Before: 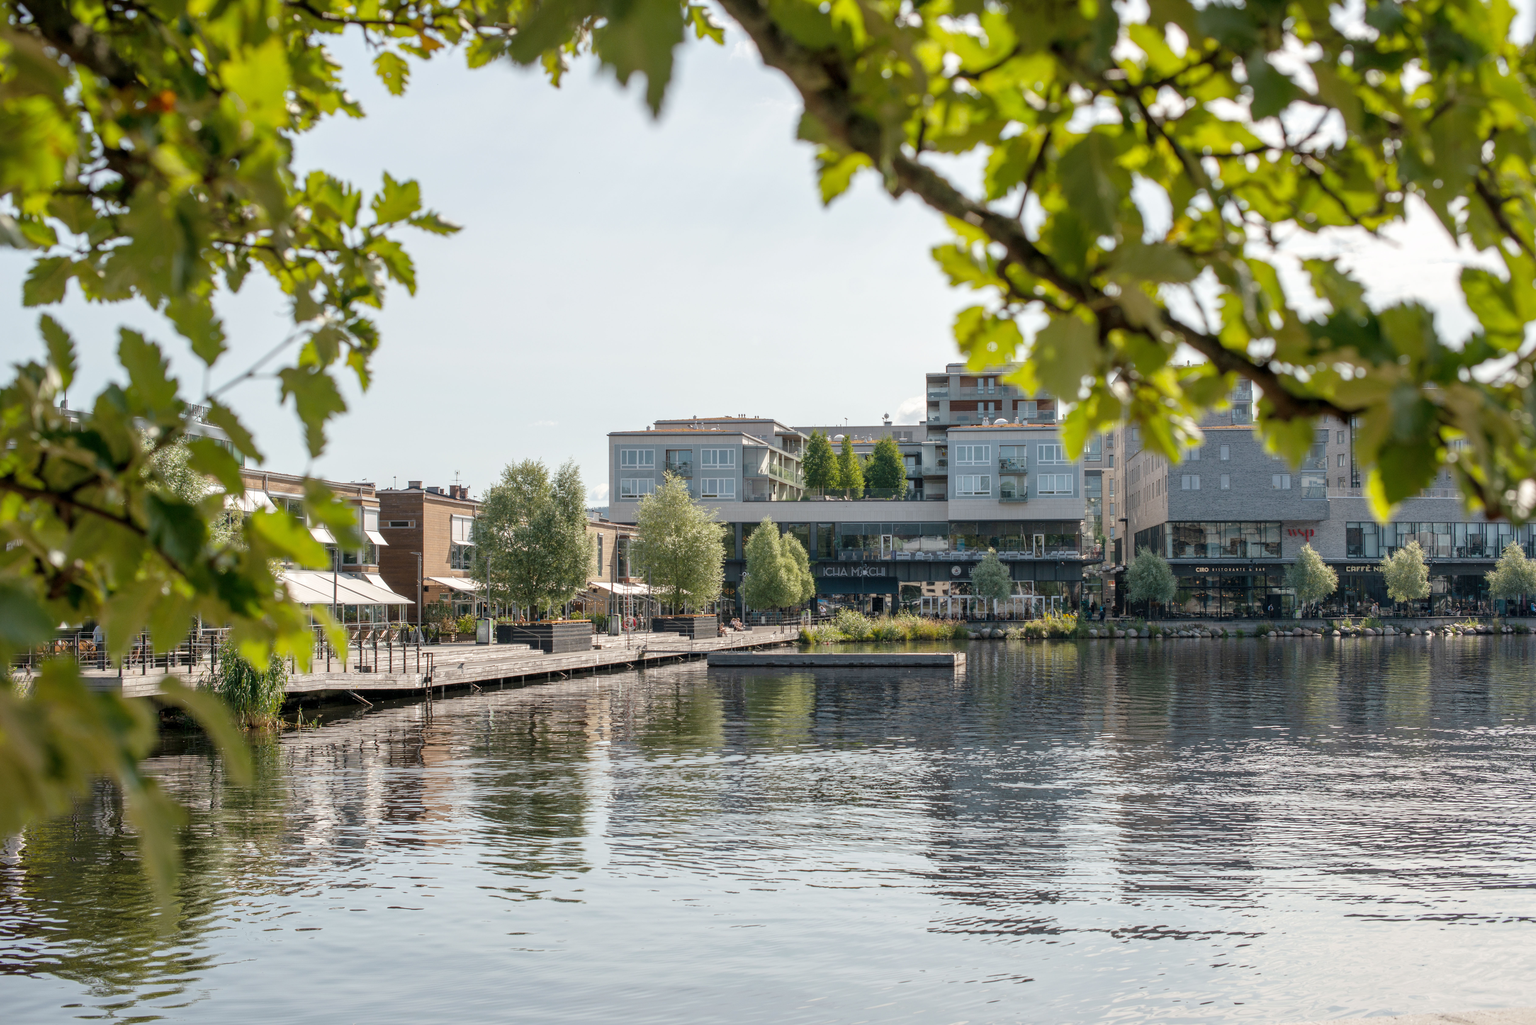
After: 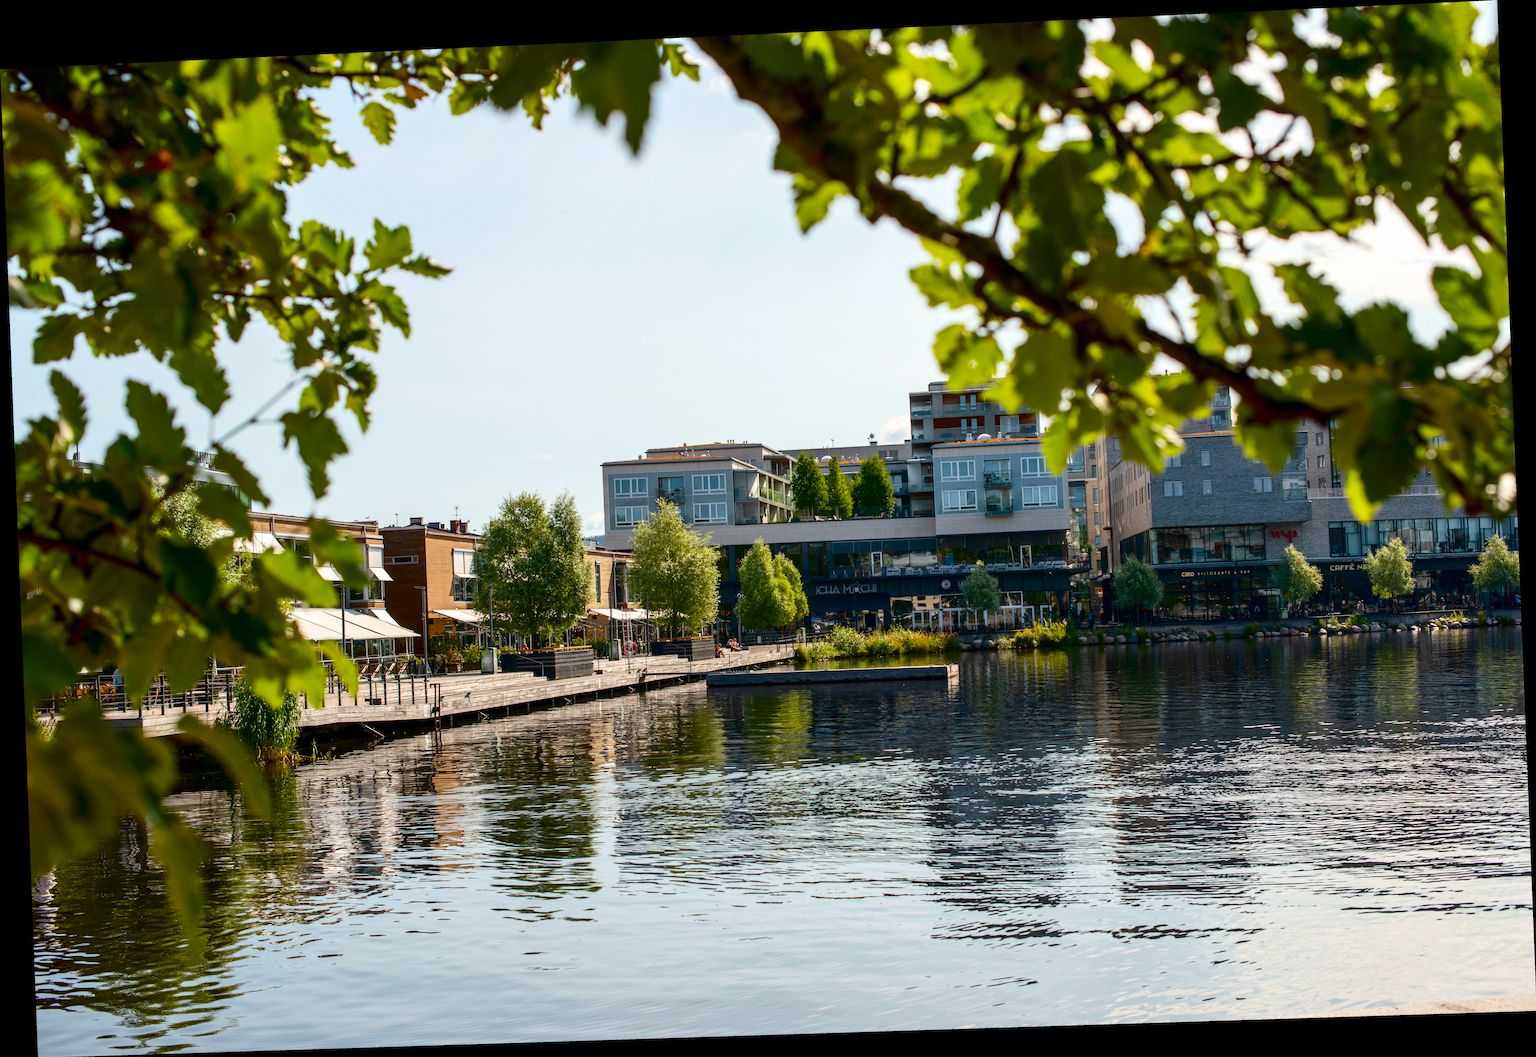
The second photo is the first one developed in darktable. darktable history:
rotate and perspective: rotation -2.22°, lens shift (horizontal) -0.022, automatic cropping off
contrast brightness saturation: contrast 0.22, brightness -0.19, saturation 0.24
color balance rgb: linear chroma grading › global chroma 15%, perceptual saturation grading › global saturation 30%
